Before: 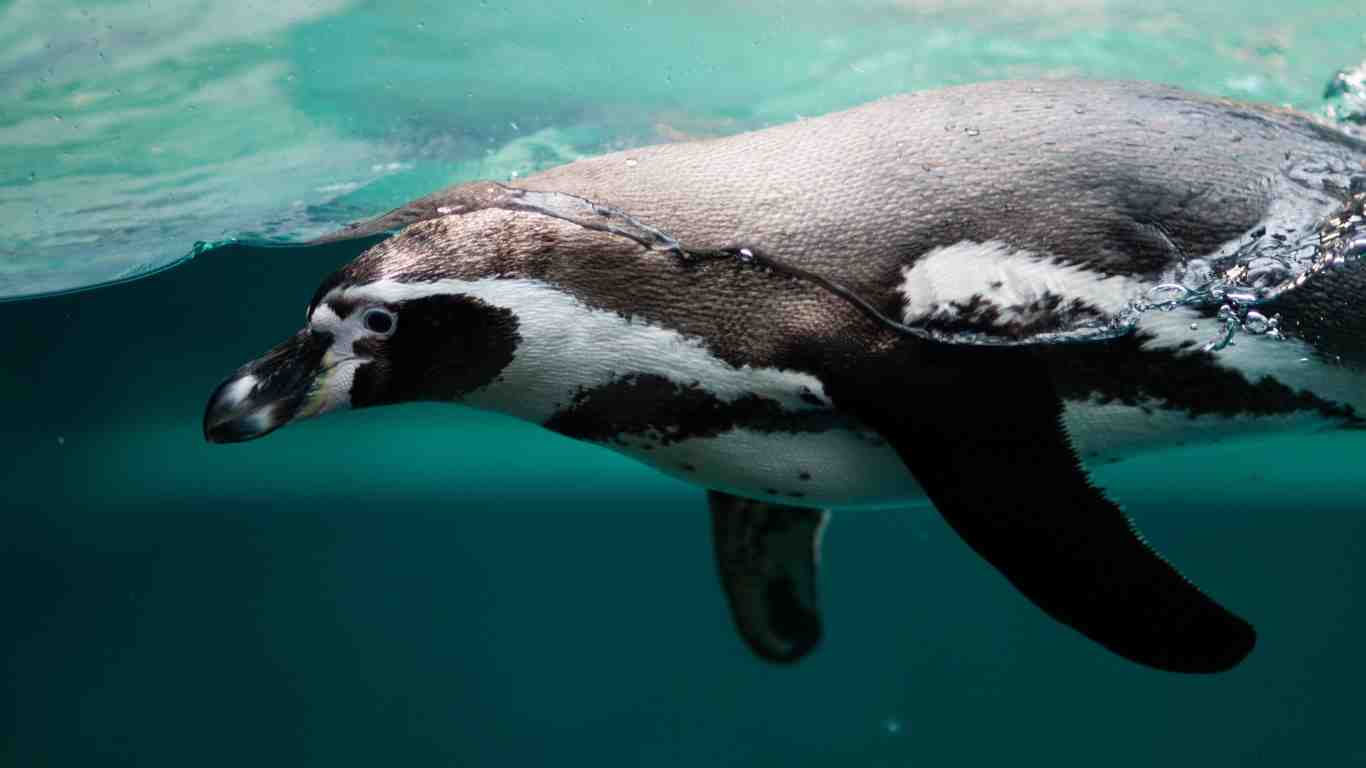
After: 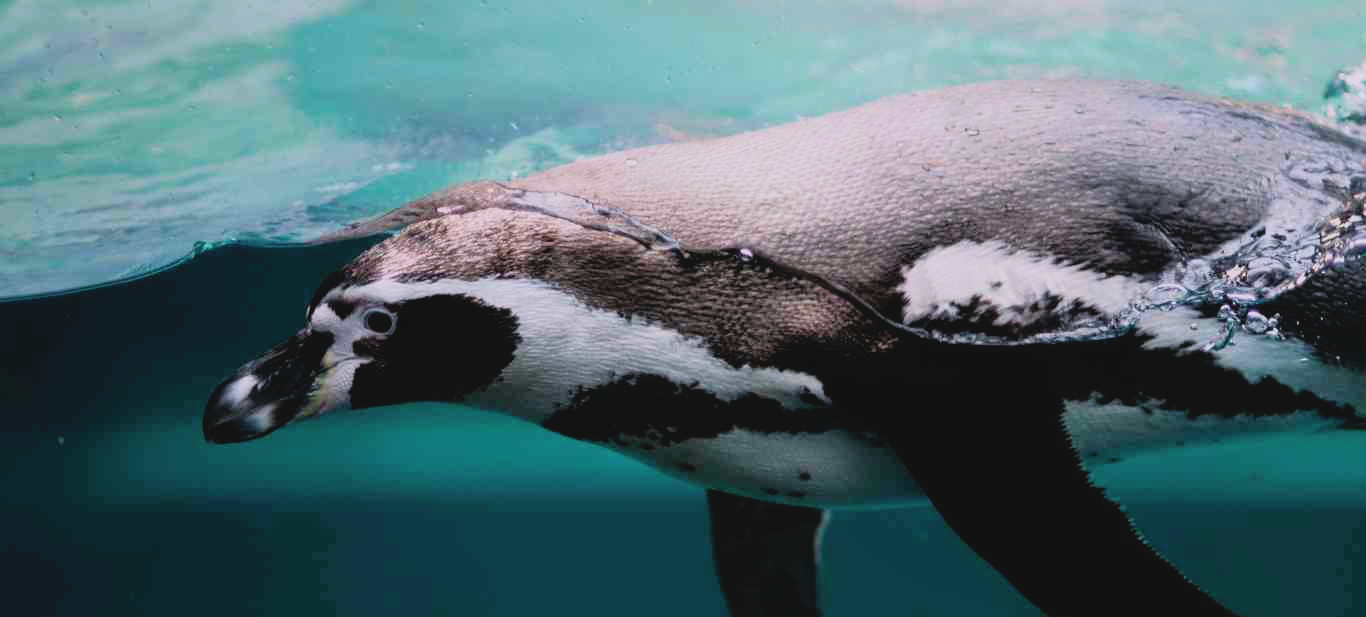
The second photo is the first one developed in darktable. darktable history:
contrast brightness saturation: contrast -0.11
white balance: red 1.05, blue 1.072
shadows and highlights: shadows -12.5, white point adjustment 4, highlights 28.33
crop: bottom 19.644%
filmic rgb: black relative exposure -7.92 EV, white relative exposure 4.13 EV, threshold 3 EV, hardness 4.02, latitude 51.22%, contrast 1.013, shadows ↔ highlights balance 5.35%, color science v5 (2021), contrast in shadows safe, contrast in highlights safe, enable highlight reconstruction true
